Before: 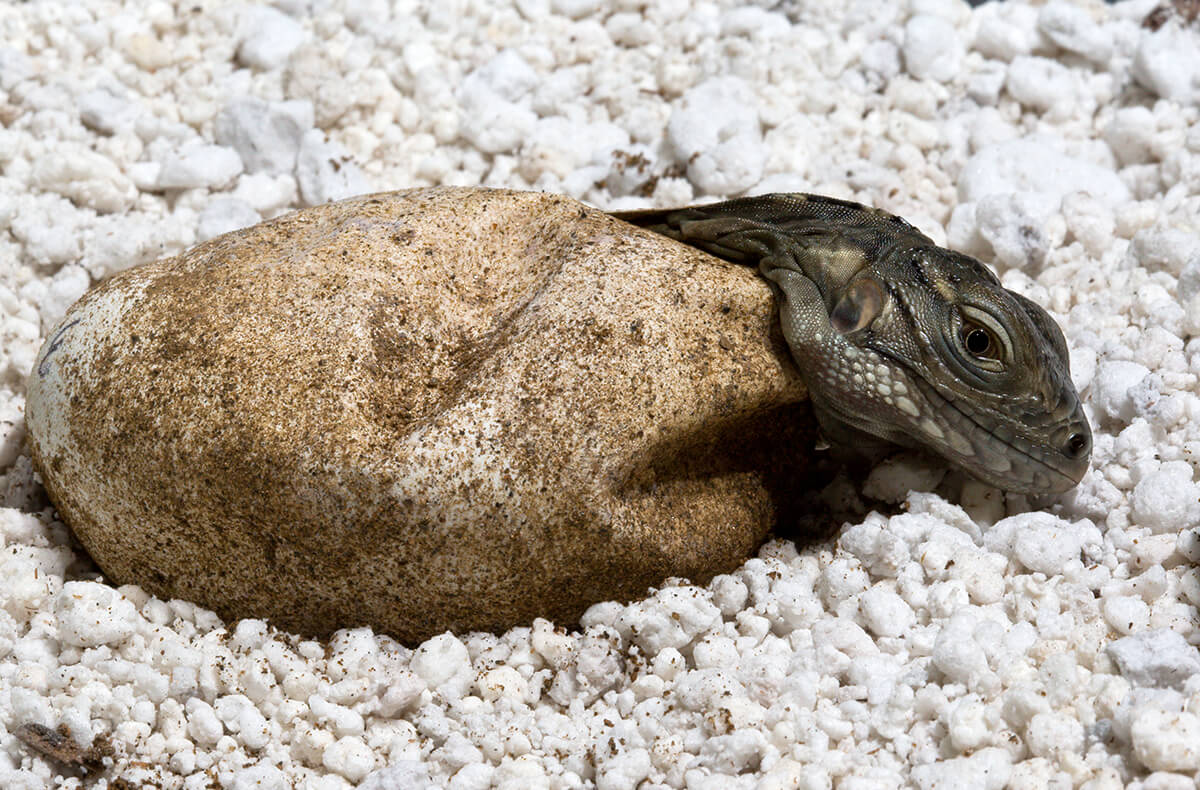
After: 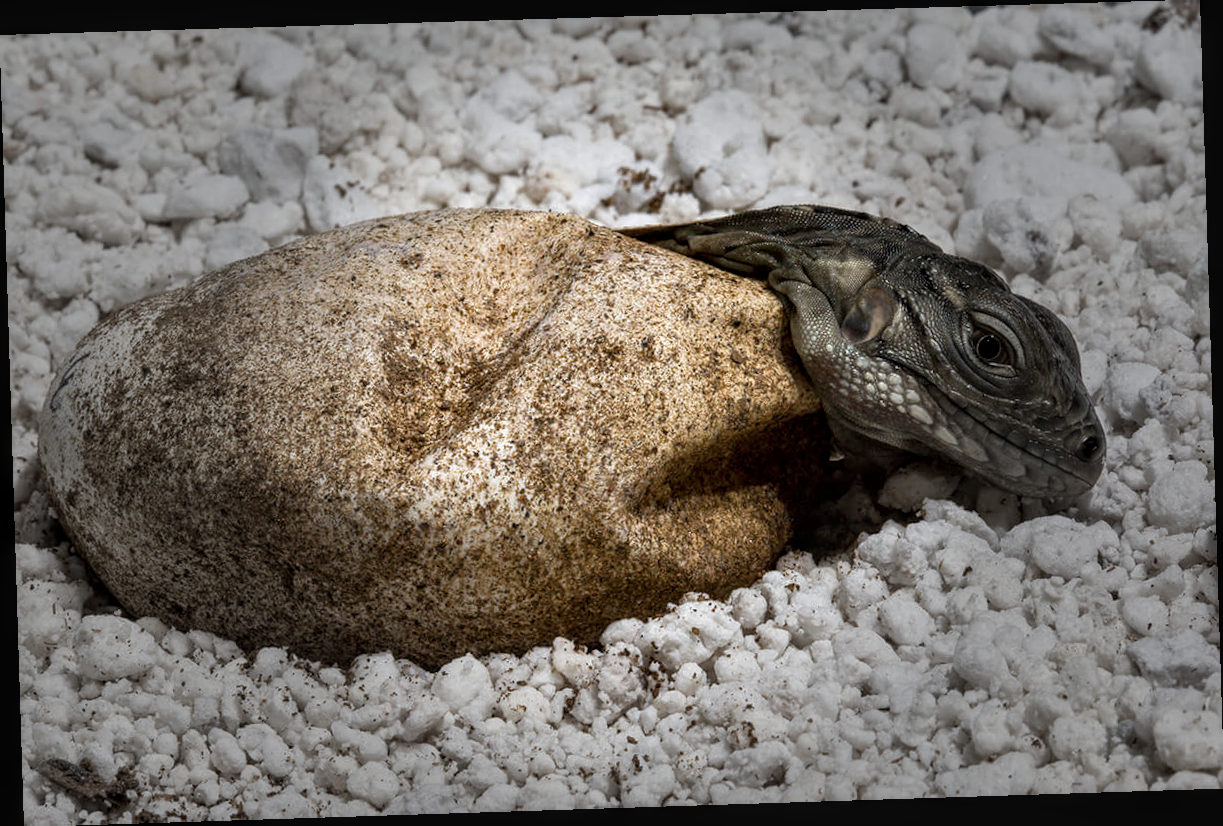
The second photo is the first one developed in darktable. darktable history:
local contrast: detail 130%
vignetting: fall-off start 31.28%, fall-off radius 34.64%, brightness -0.575
rotate and perspective: rotation -1.77°, lens shift (horizontal) 0.004, automatic cropping off
